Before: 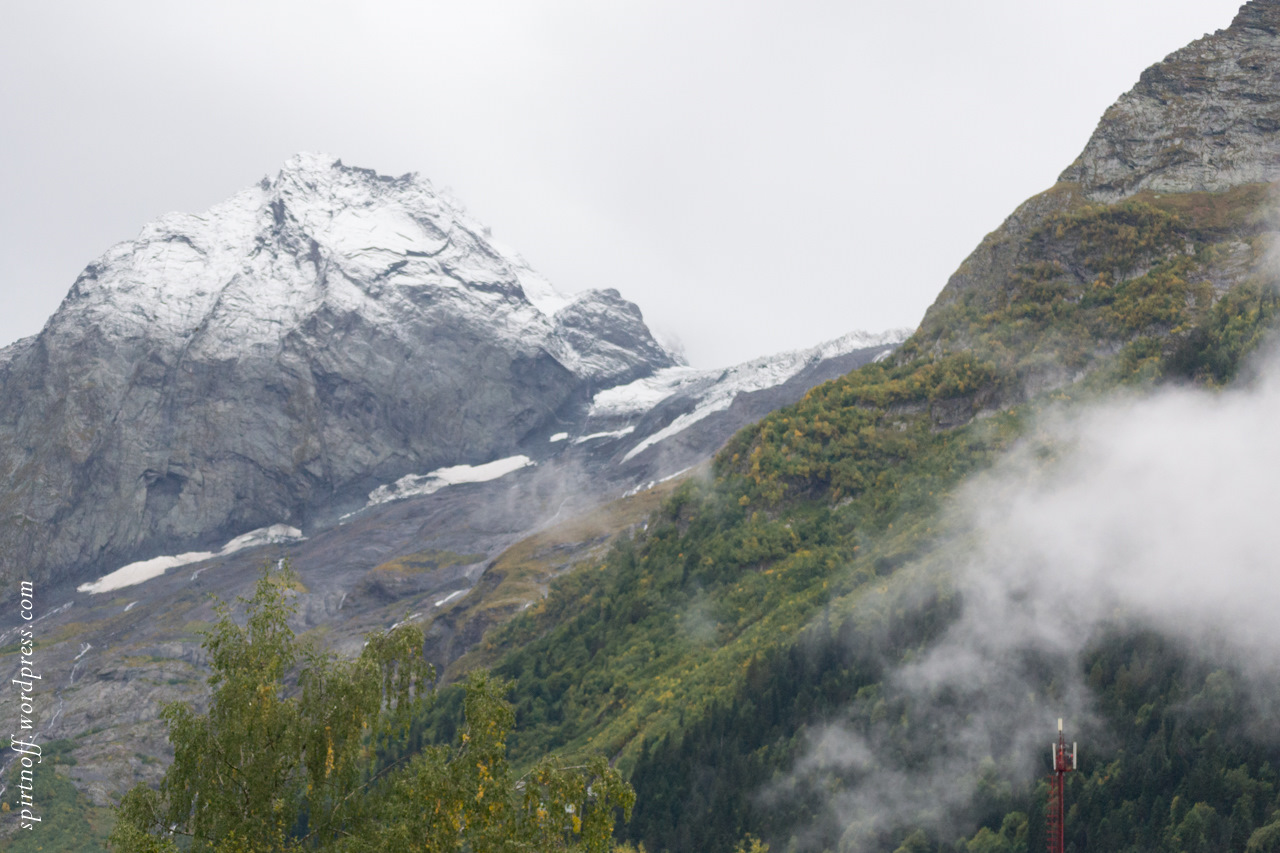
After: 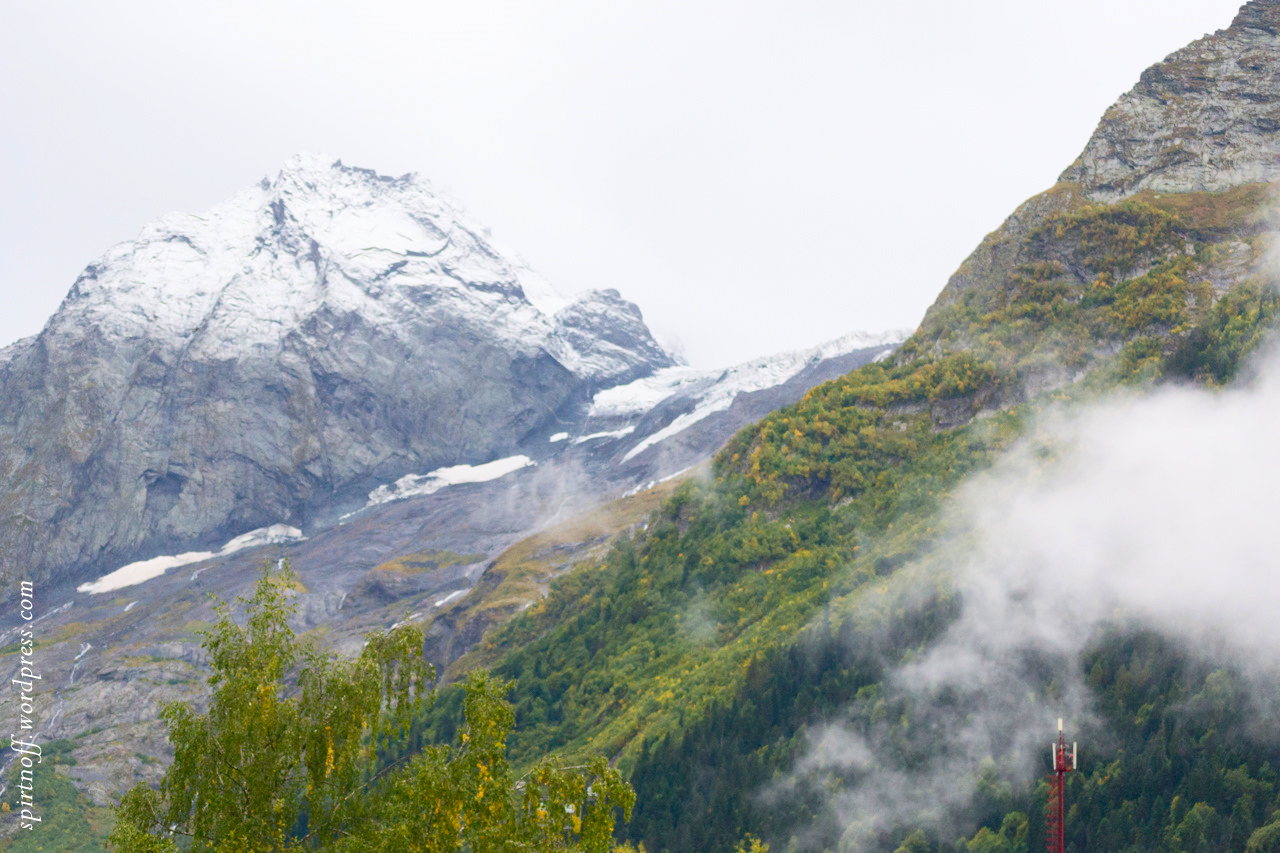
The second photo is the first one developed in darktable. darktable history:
contrast brightness saturation: contrast 0.196, brightness 0.163, saturation 0.22
color balance rgb: perceptual saturation grading › global saturation 20%, perceptual saturation grading › highlights -24.836%, perceptual saturation grading › shadows 24.04%, global vibrance 20%
